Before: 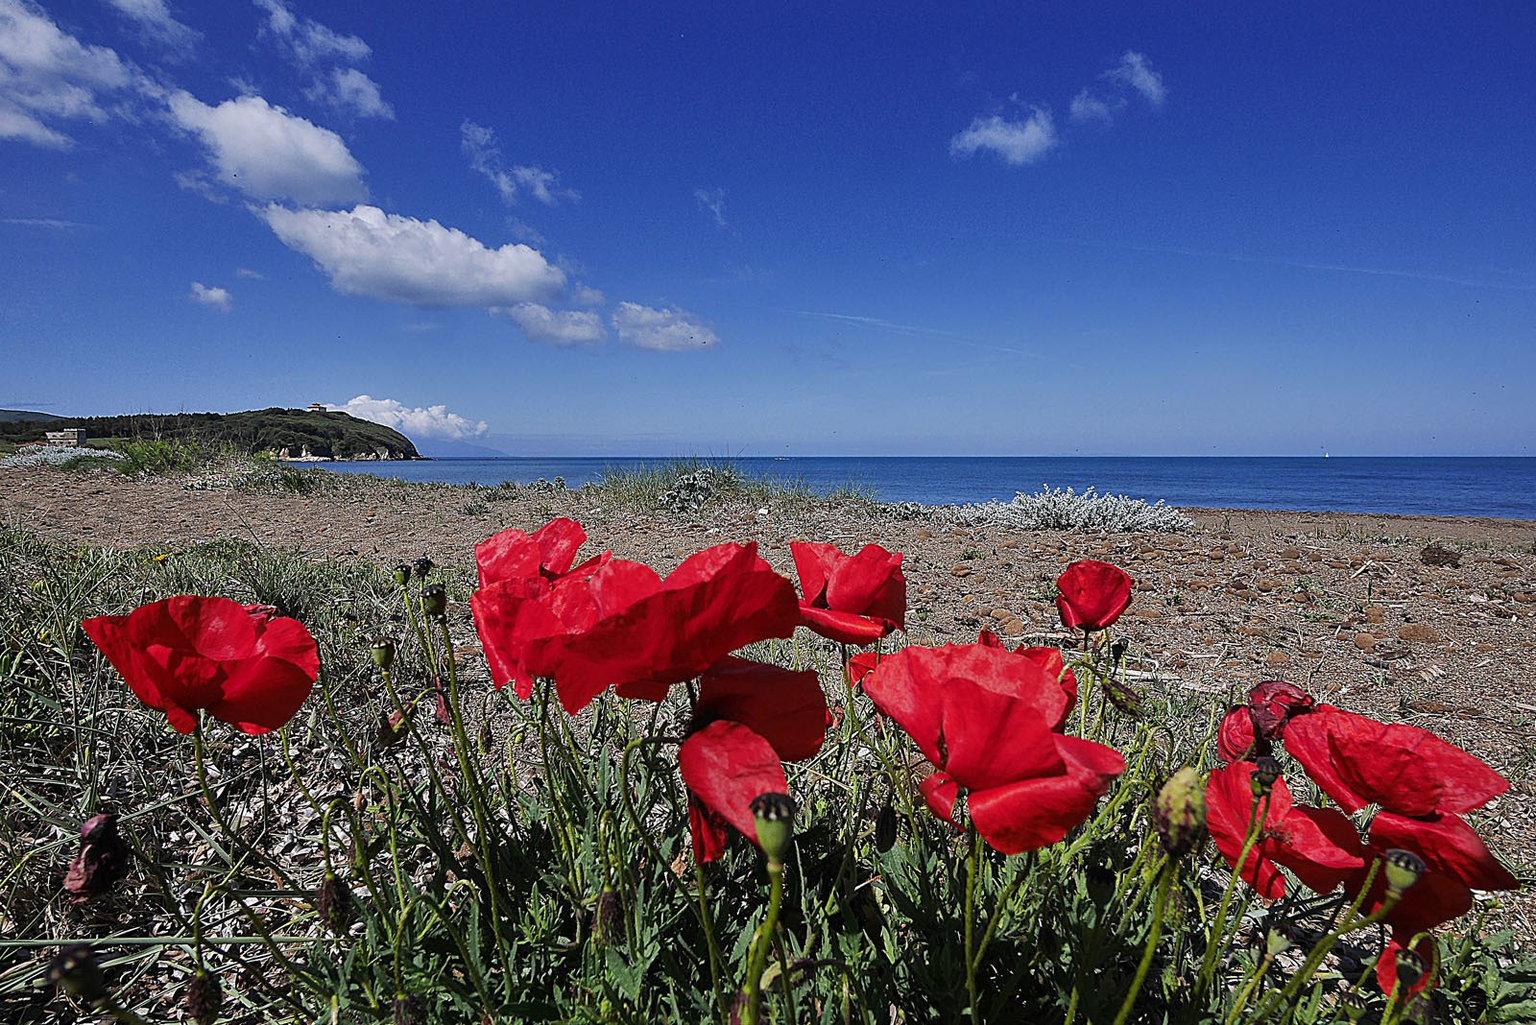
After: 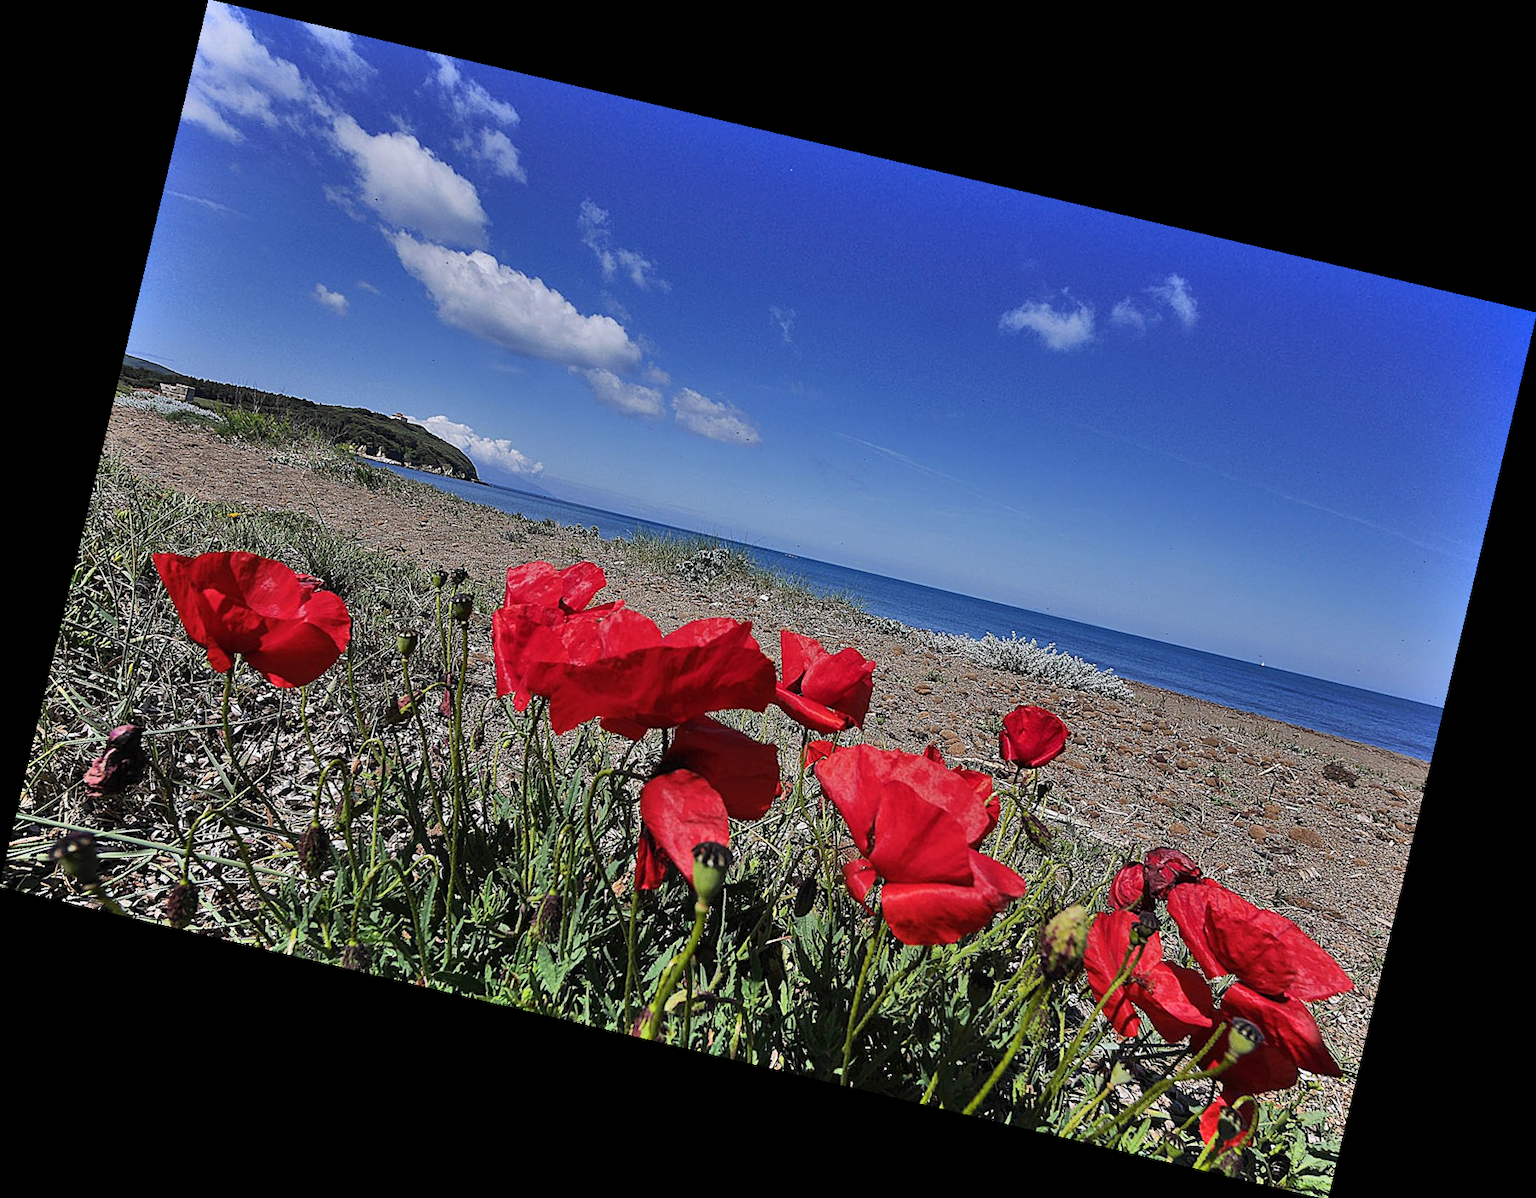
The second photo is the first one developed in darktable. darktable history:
shadows and highlights: highlights color adjustment 0%, soften with gaussian
rotate and perspective: rotation 13.27°, automatic cropping off
